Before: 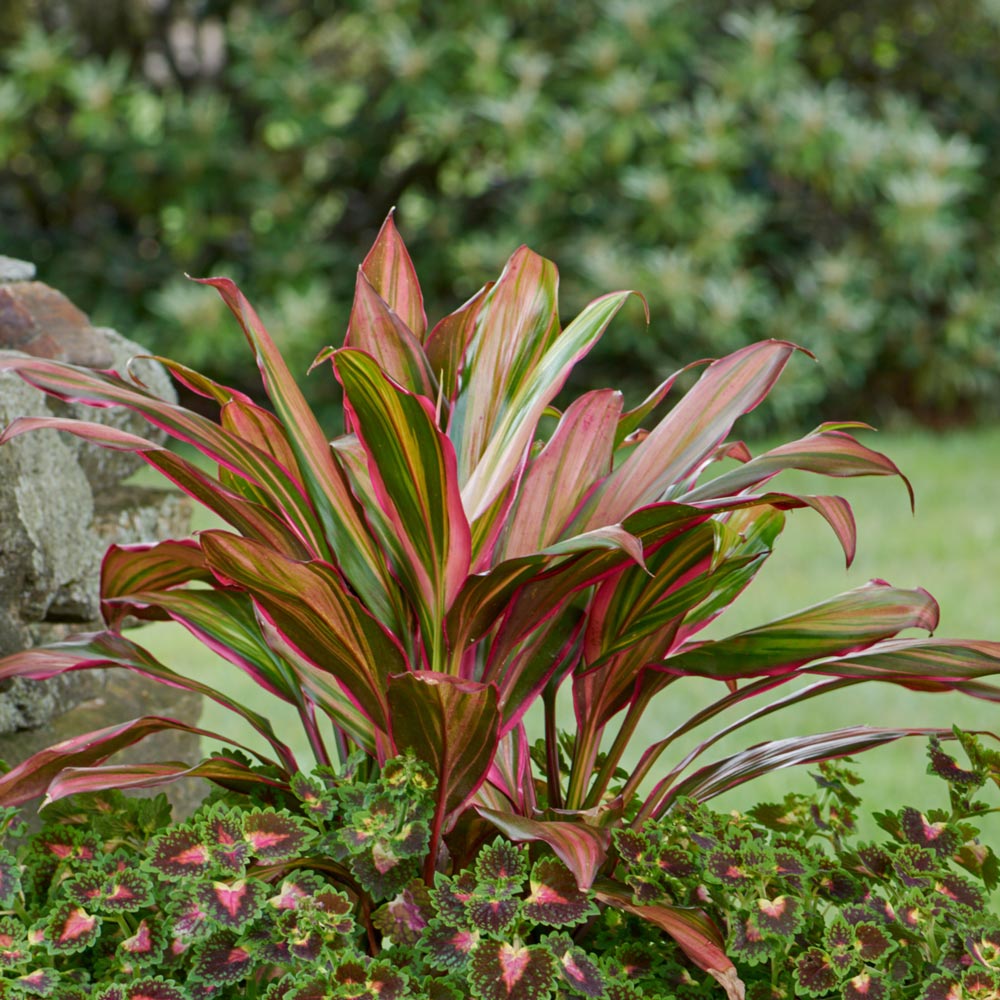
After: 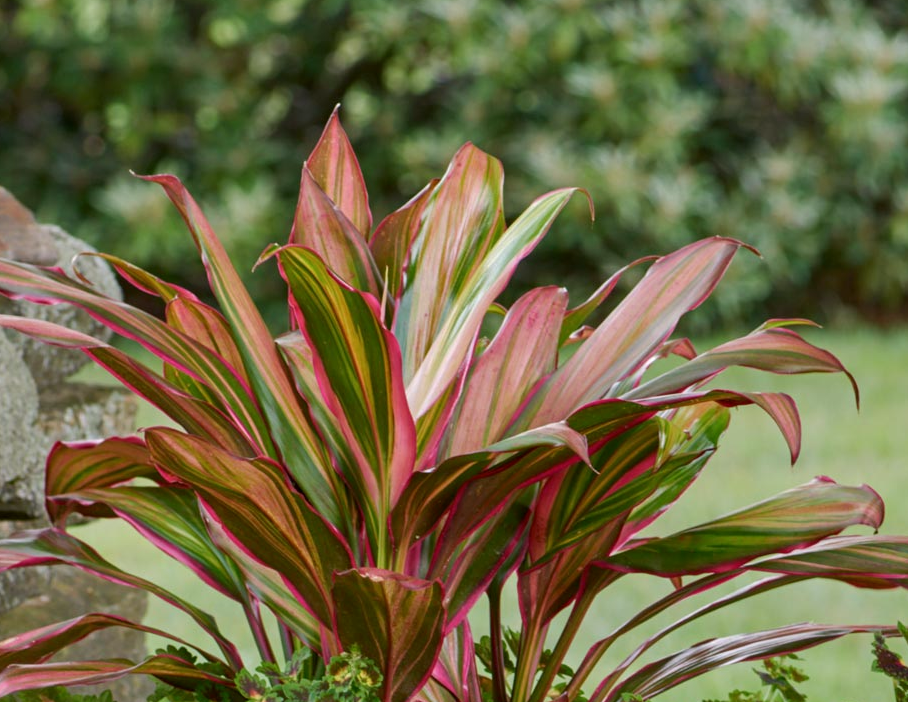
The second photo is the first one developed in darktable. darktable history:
color correction: highlights a* 3.12, highlights b* -1.55, shadows a* -0.101, shadows b* 2.52, saturation 0.98
crop: left 5.596%, top 10.314%, right 3.534%, bottom 19.395%
tone equalizer: on, module defaults
